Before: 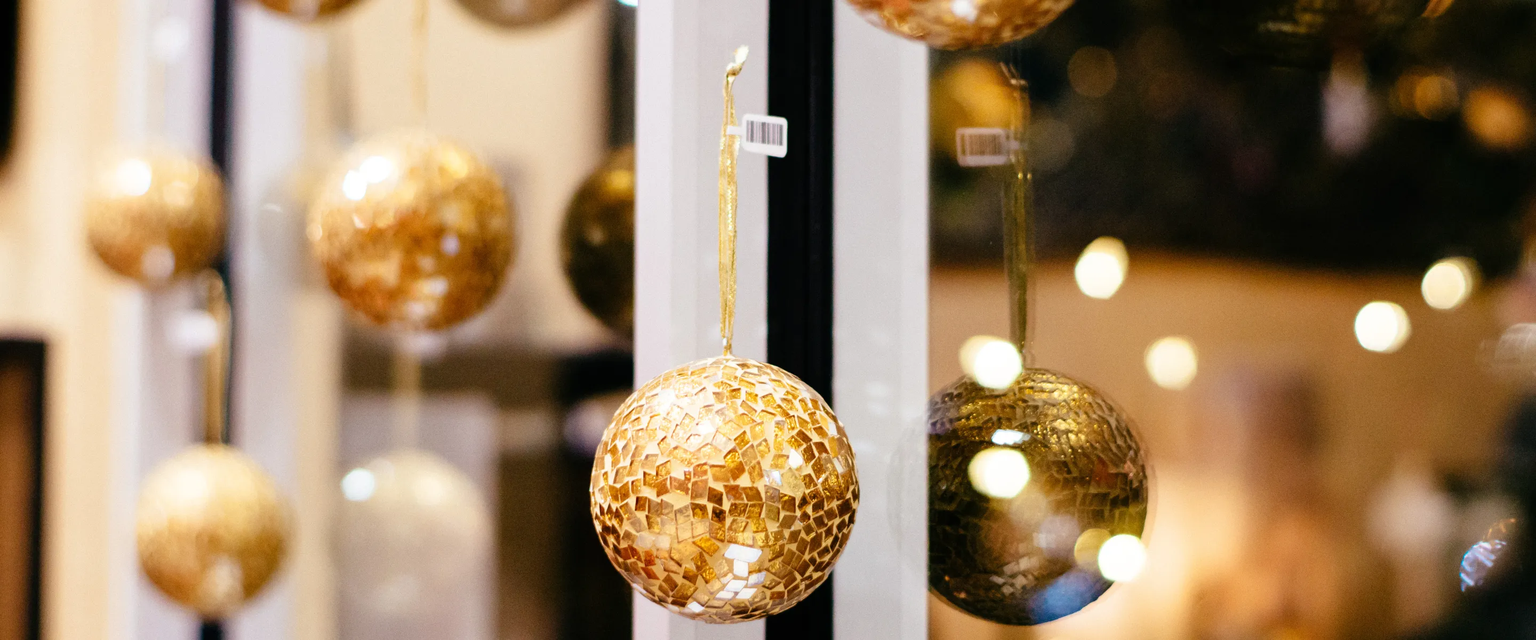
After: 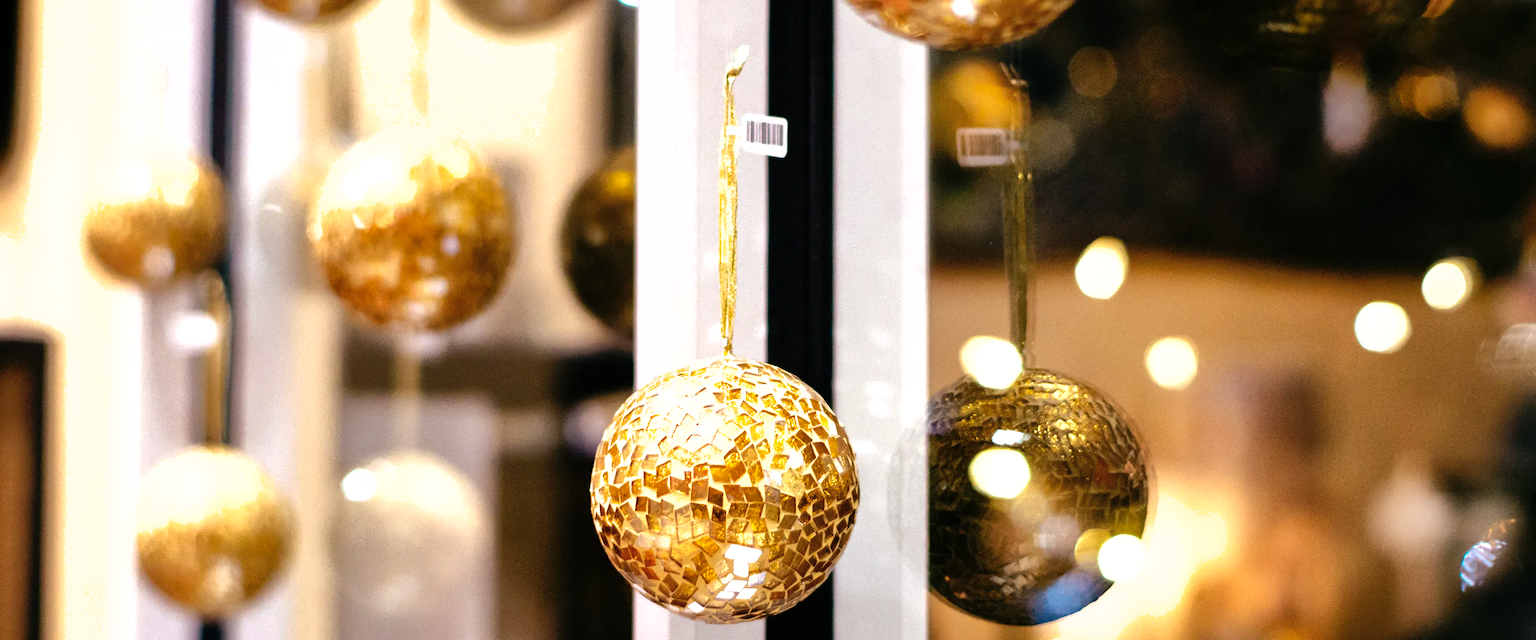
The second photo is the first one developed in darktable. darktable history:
shadows and highlights: on, module defaults
exposure: exposure -0.116 EV, compensate exposure bias true, compensate highlight preservation false
tone equalizer: -8 EV -0.75 EV, -7 EV -0.7 EV, -6 EV -0.6 EV, -5 EV -0.4 EV, -3 EV 0.4 EV, -2 EV 0.6 EV, -1 EV 0.7 EV, +0 EV 0.75 EV, edges refinement/feathering 500, mask exposure compensation -1.57 EV, preserve details no
